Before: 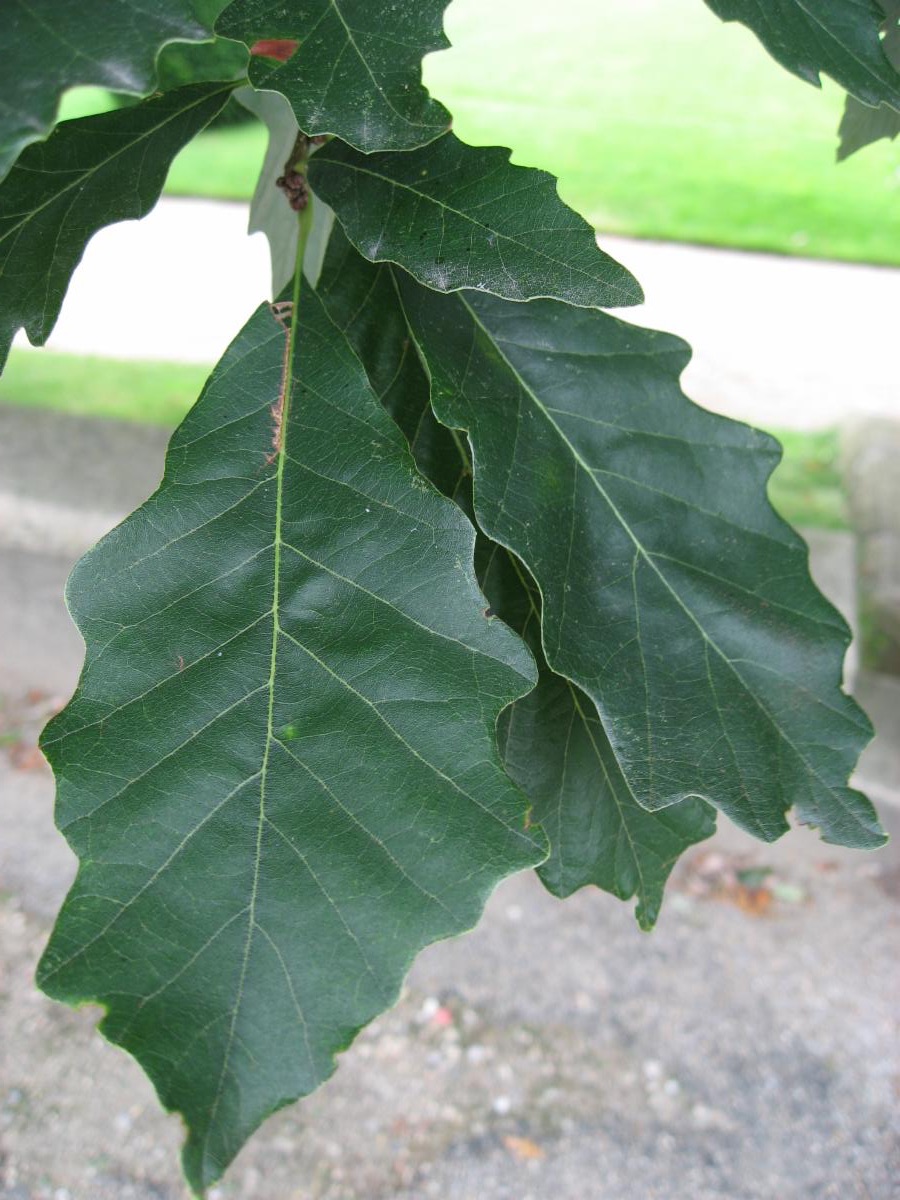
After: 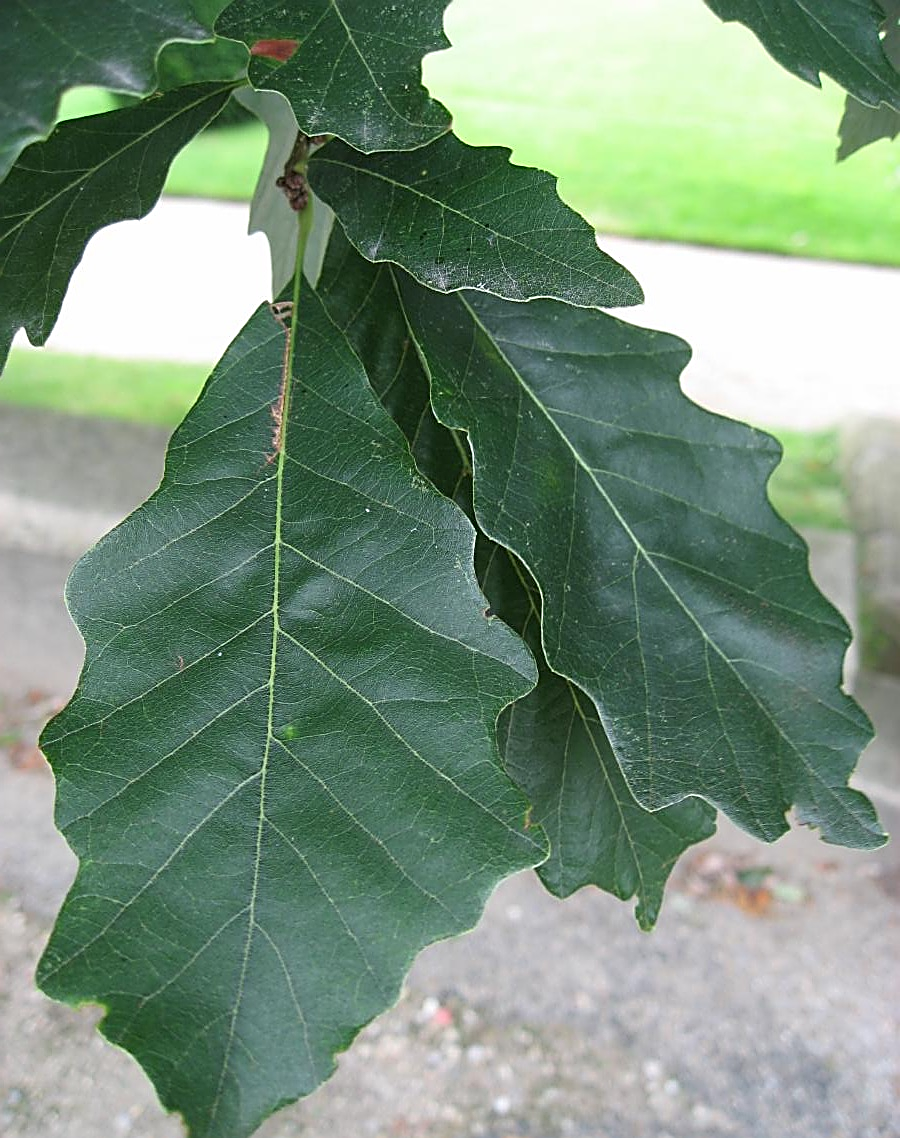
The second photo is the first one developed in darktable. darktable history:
sharpen: amount 0.984
crop and rotate: top 0.009%, bottom 5.131%
